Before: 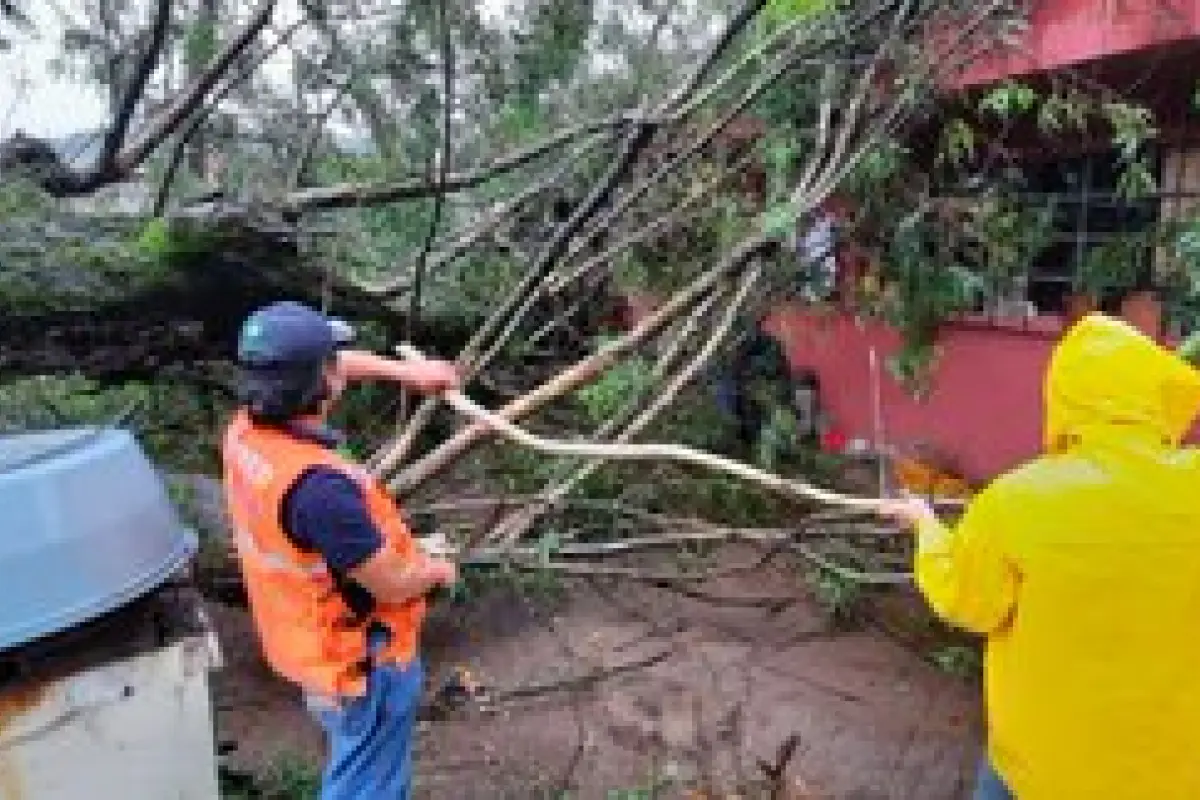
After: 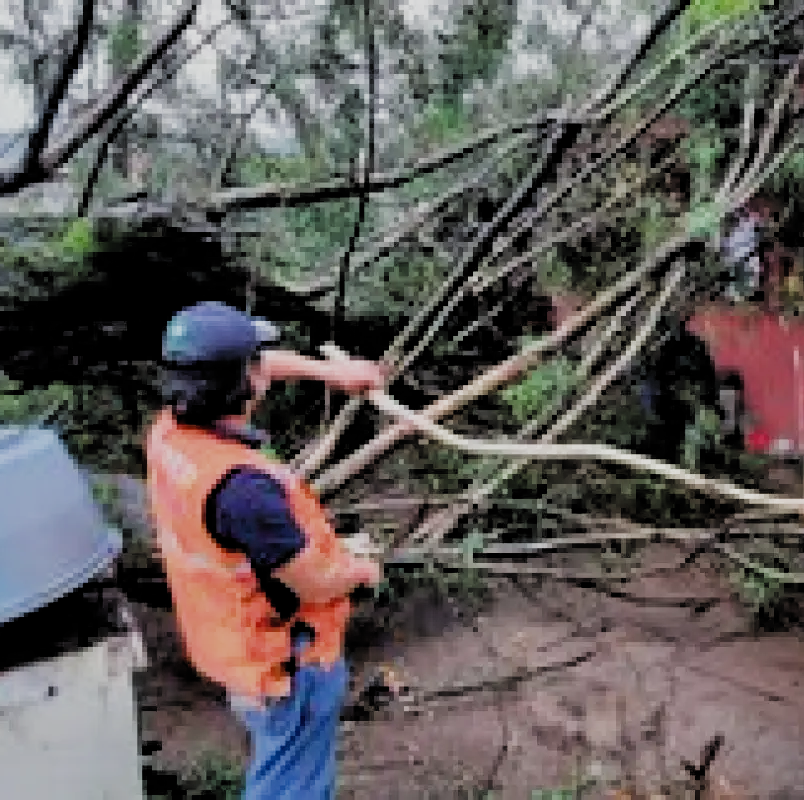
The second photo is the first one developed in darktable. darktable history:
filmic rgb: black relative exposure -3.85 EV, white relative exposure 3.49 EV, hardness 2.56, contrast 1.103, add noise in highlights 0.001, color science v3 (2019), use custom middle-gray values true, contrast in highlights soft
contrast brightness saturation: contrast 0.052
crop and rotate: left 6.406%, right 26.55%
